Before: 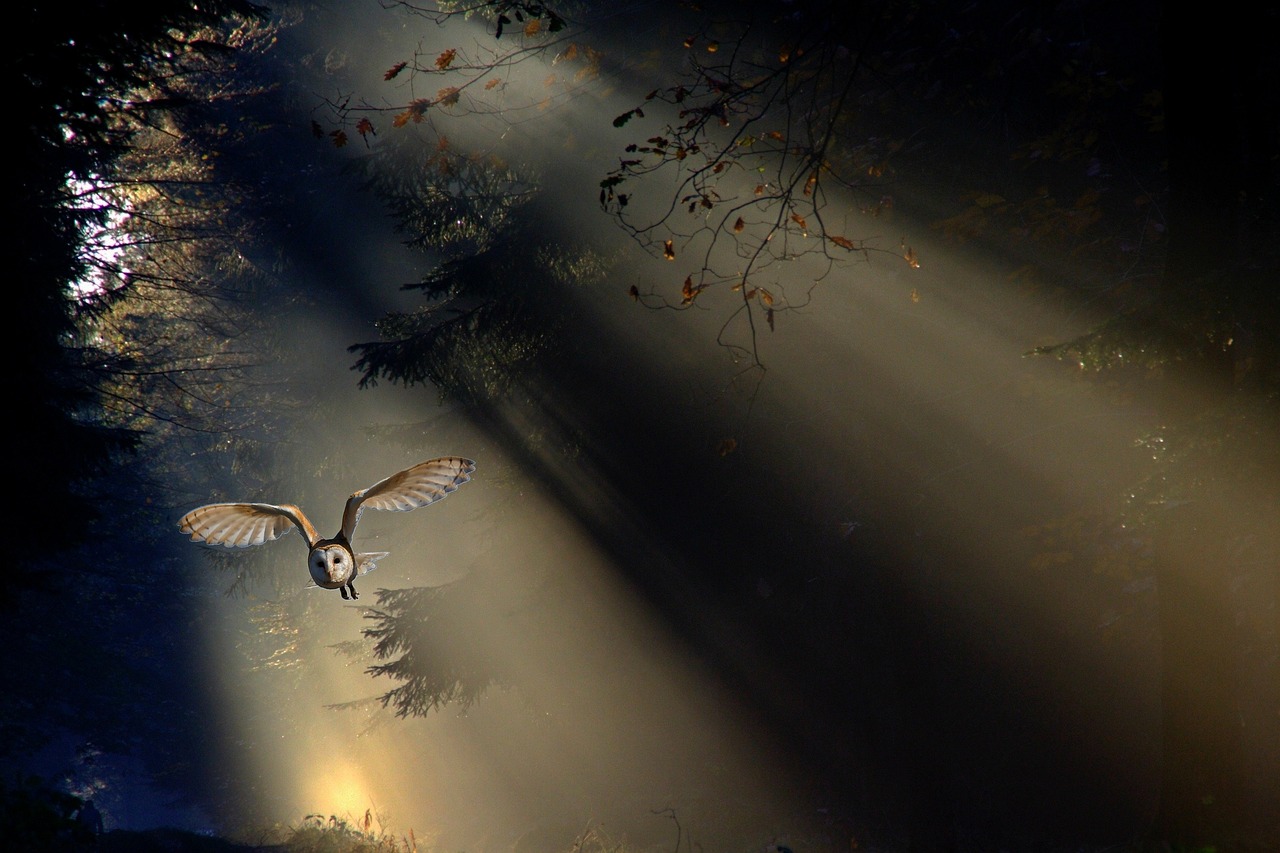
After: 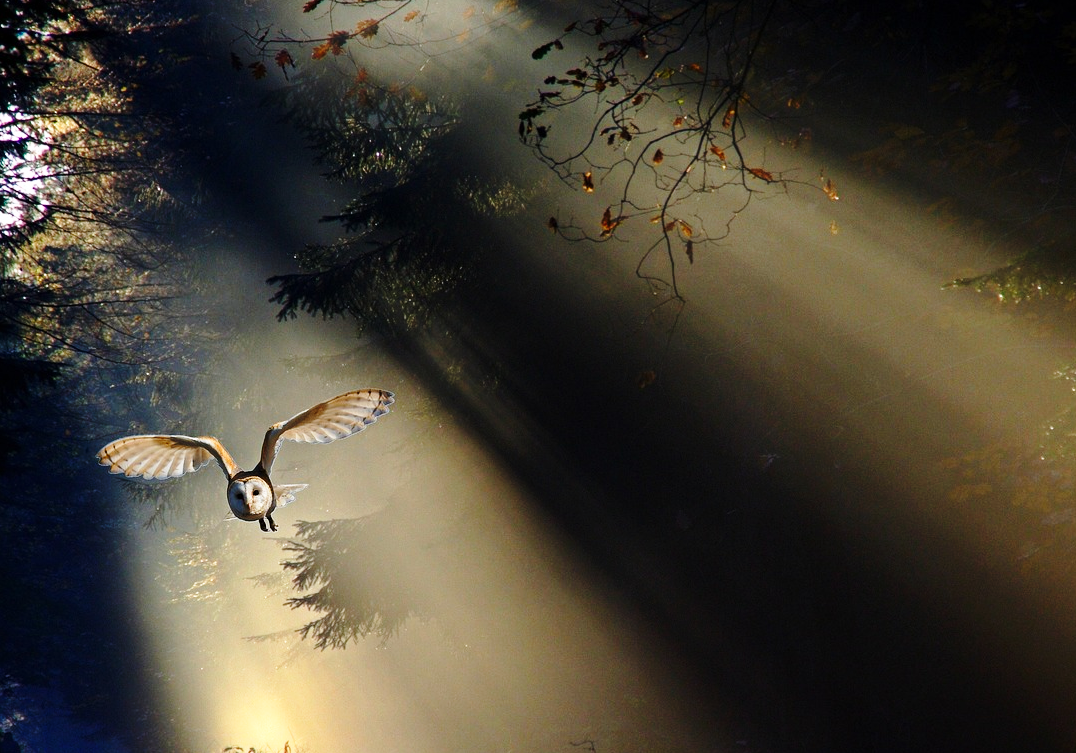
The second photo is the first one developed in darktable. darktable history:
base curve: curves: ch0 [(0, 0) (0.028, 0.03) (0.121, 0.232) (0.46, 0.748) (0.859, 0.968) (1, 1)], preserve colors none
crop: left 6.373%, top 8.022%, right 9.542%, bottom 3.616%
